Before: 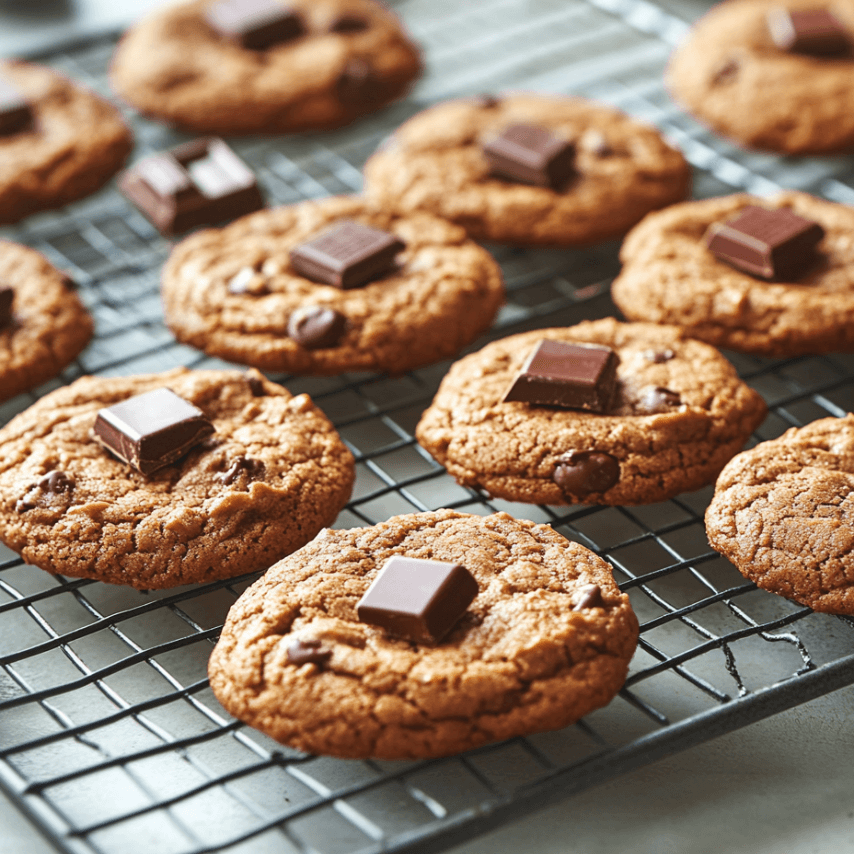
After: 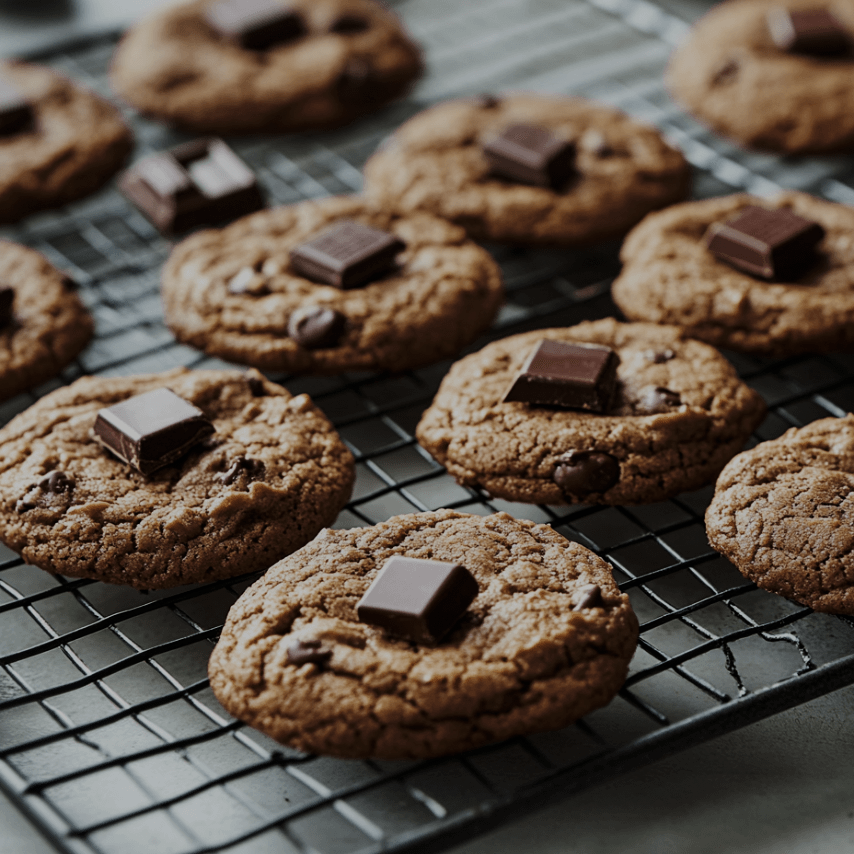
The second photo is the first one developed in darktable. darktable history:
filmic rgb: black relative exposure -7.65 EV, white relative exposure 4.56 EV, hardness 3.61
levels: levels [0, 0.618, 1]
